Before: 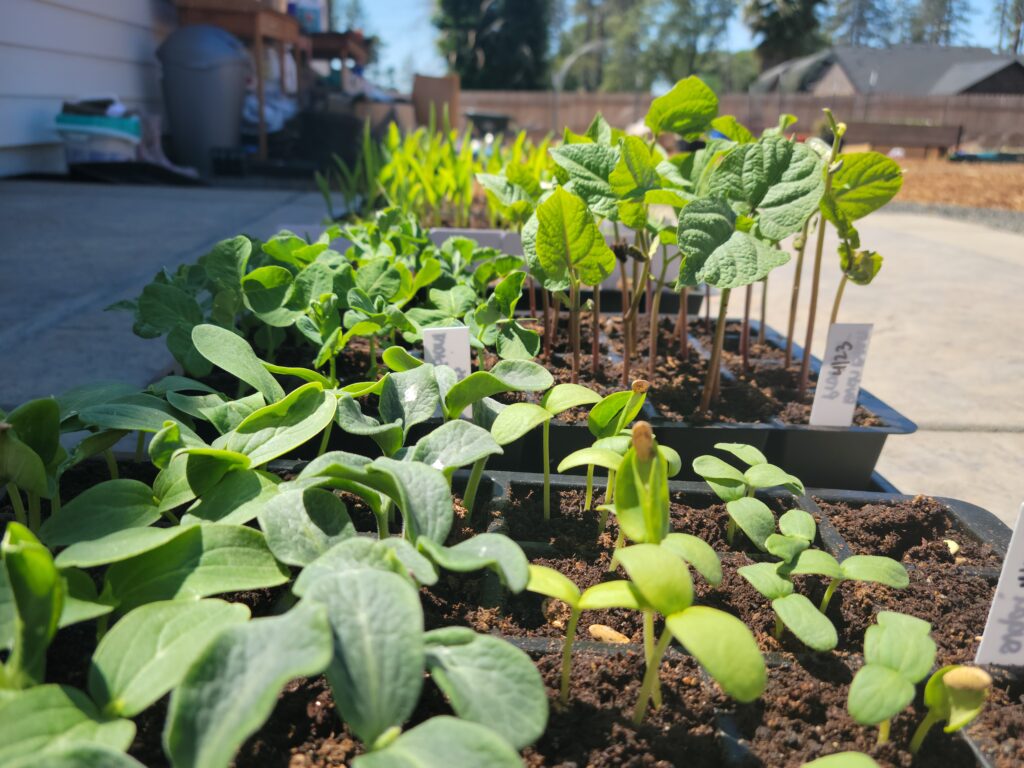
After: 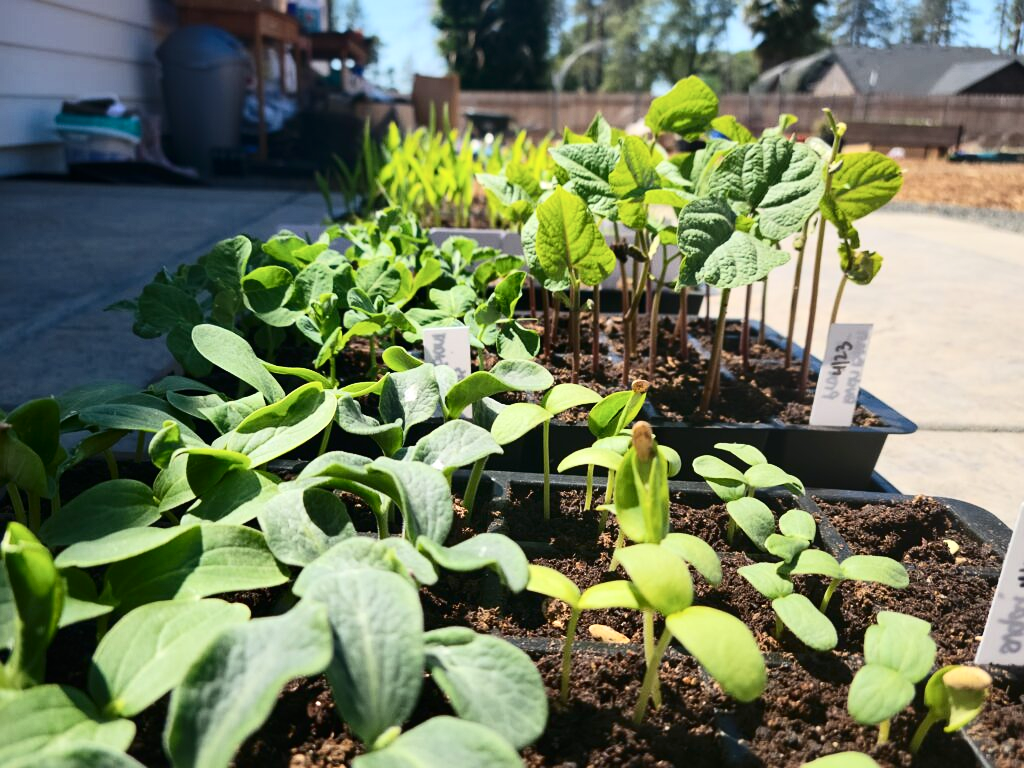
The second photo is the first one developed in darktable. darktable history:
contrast brightness saturation: contrast 0.28
sharpen: radius 1.272, amount 0.305, threshold 0
